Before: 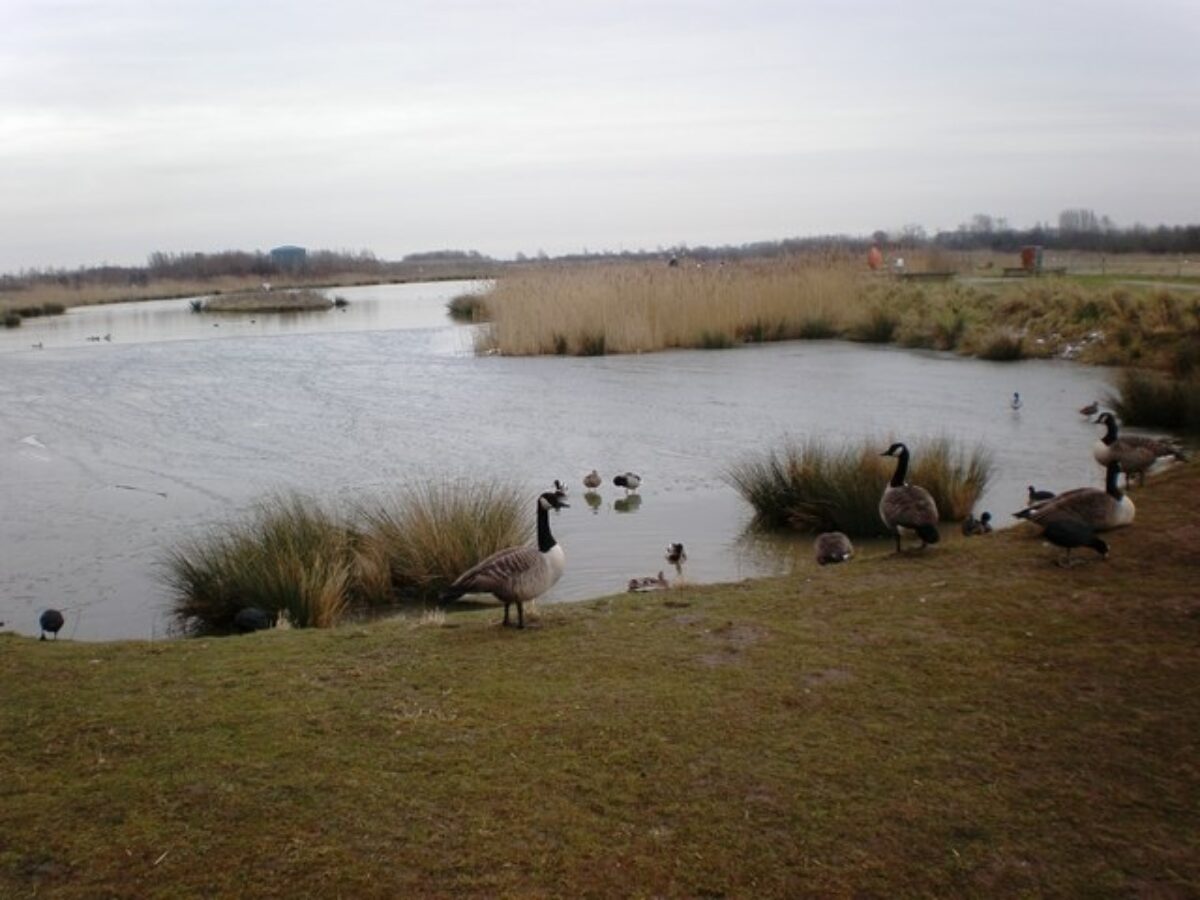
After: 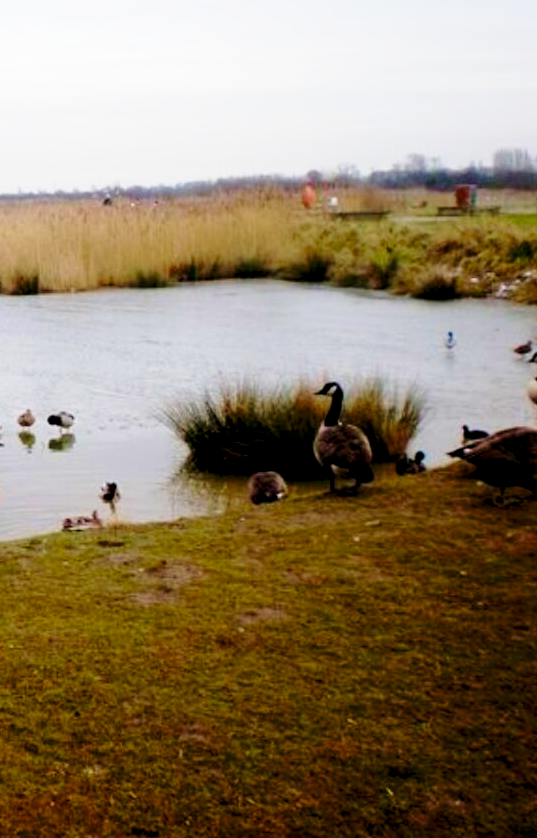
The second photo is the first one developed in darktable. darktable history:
crop: left 47.223%, top 6.843%, right 7.949%
base curve: curves: ch0 [(0, 0) (0.028, 0.03) (0.121, 0.232) (0.46, 0.748) (0.859, 0.968) (1, 1)], preserve colors none
velvia: strength 40.2%
color balance rgb: global offset › luminance -1.433%, perceptual saturation grading › global saturation 19.944%
